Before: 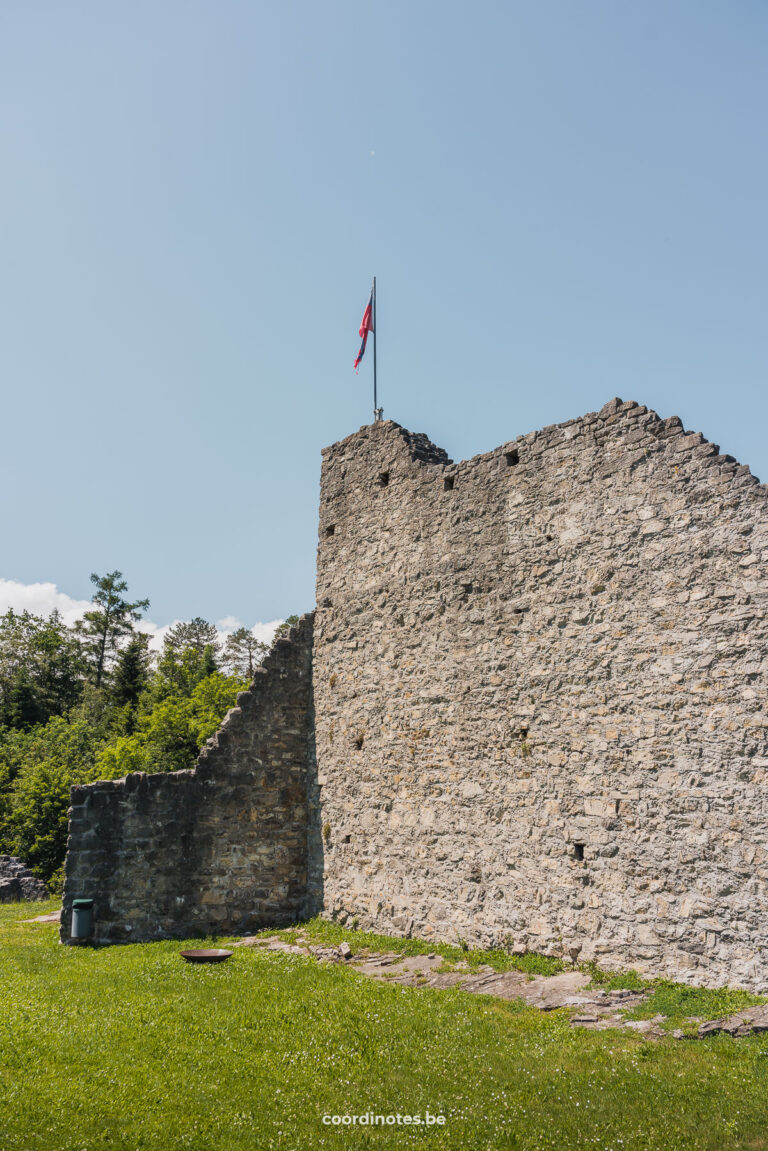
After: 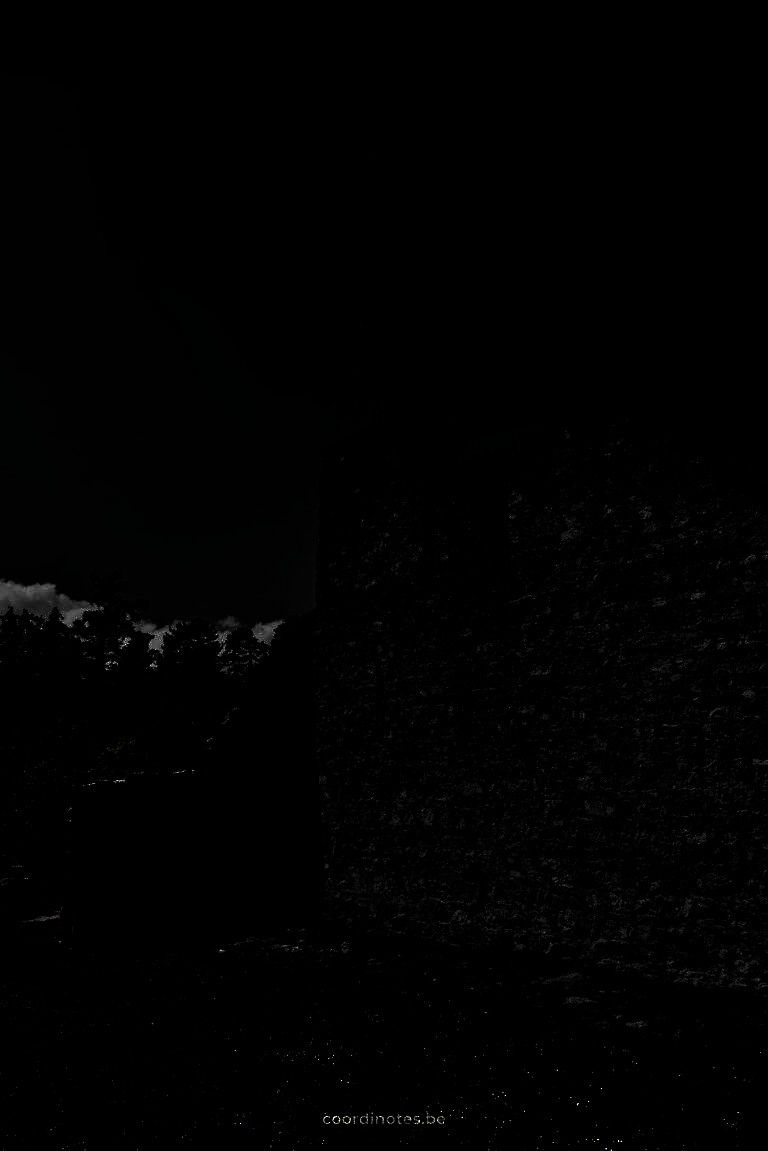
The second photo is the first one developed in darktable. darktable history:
levels: levels [0.721, 0.937, 0.997]
tone equalizer: -7 EV 0.157 EV, -6 EV 0.59 EV, -5 EV 1.16 EV, -4 EV 1.35 EV, -3 EV 1.16 EV, -2 EV 0.6 EV, -1 EV 0.148 EV
